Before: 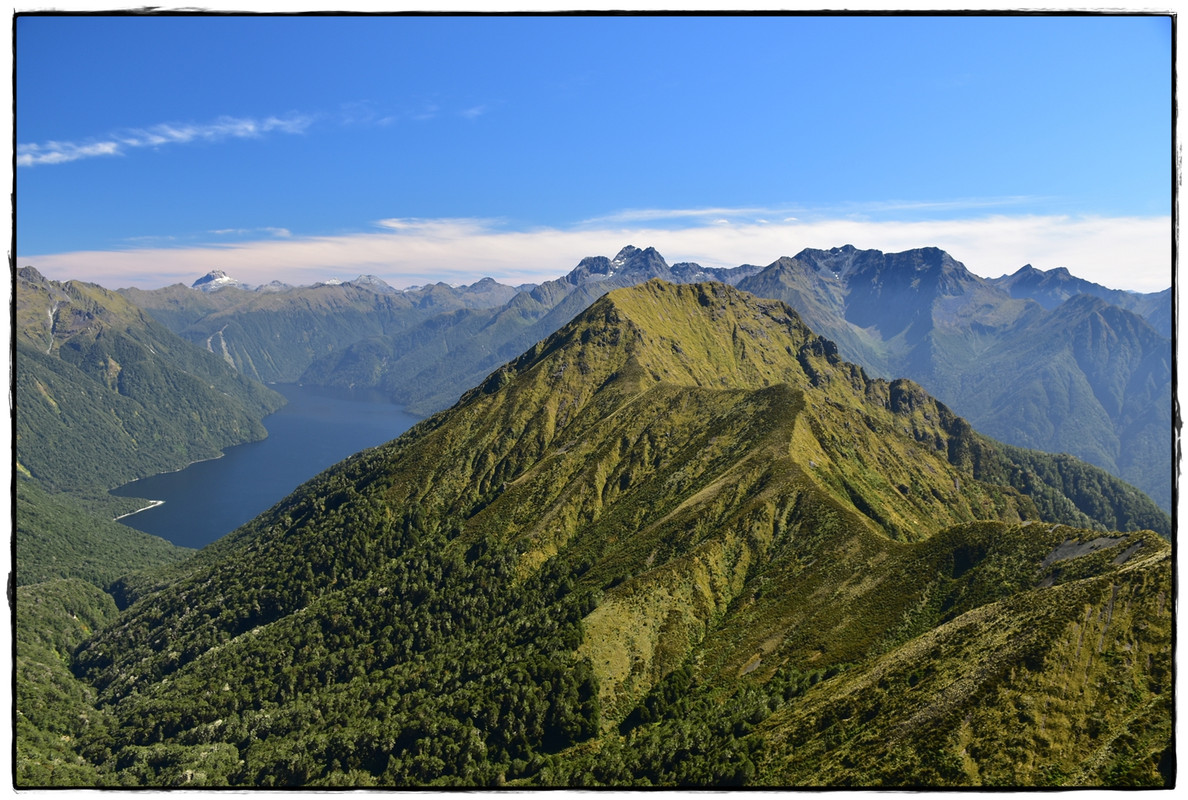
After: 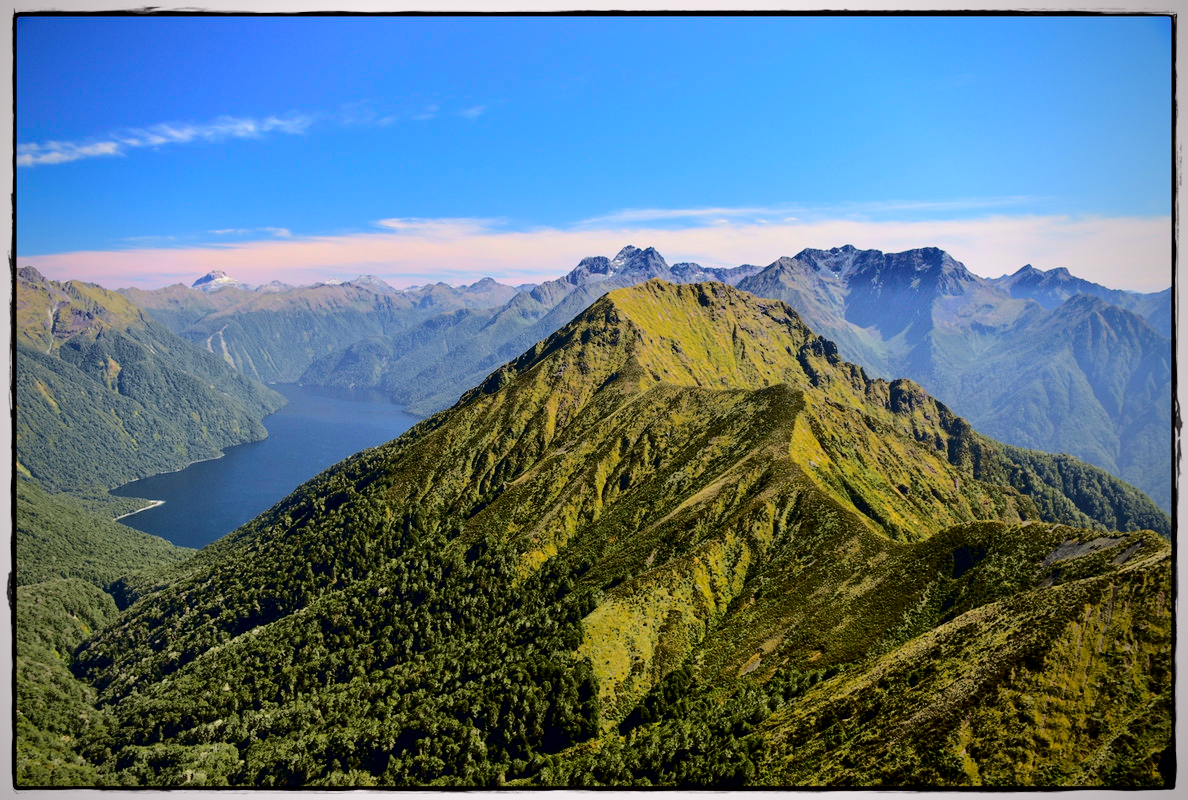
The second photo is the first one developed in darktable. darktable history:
color balance rgb: power › hue 60.96°, perceptual saturation grading › global saturation 43.275%, perceptual brilliance grading › mid-tones 10.384%, perceptual brilliance grading › shadows 14.81%, global vibrance 12.252%
tone curve: curves: ch0 [(0, 0) (0.049, 0.01) (0.154, 0.081) (0.491, 0.519) (0.748, 0.765) (1, 0.919)]; ch1 [(0, 0) (0.172, 0.123) (0.317, 0.272) (0.401, 0.422) (0.489, 0.496) (0.531, 0.557) (0.615, 0.612) (0.741, 0.783) (1, 1)]; ch2 [(0, 0) (0.411, 0.424) (0.483, 0.478) (0.544, 0.56) (0.686, 0.638) (1, 1)], color space Lab, independent channels, preserve colors none
local contrast: highlights 103%, shadows 102%, detail 120%, midtone range 0.2
vignetting: fall-off start 71.92%, saturation 0.033, center (-0.031, -0.042)
